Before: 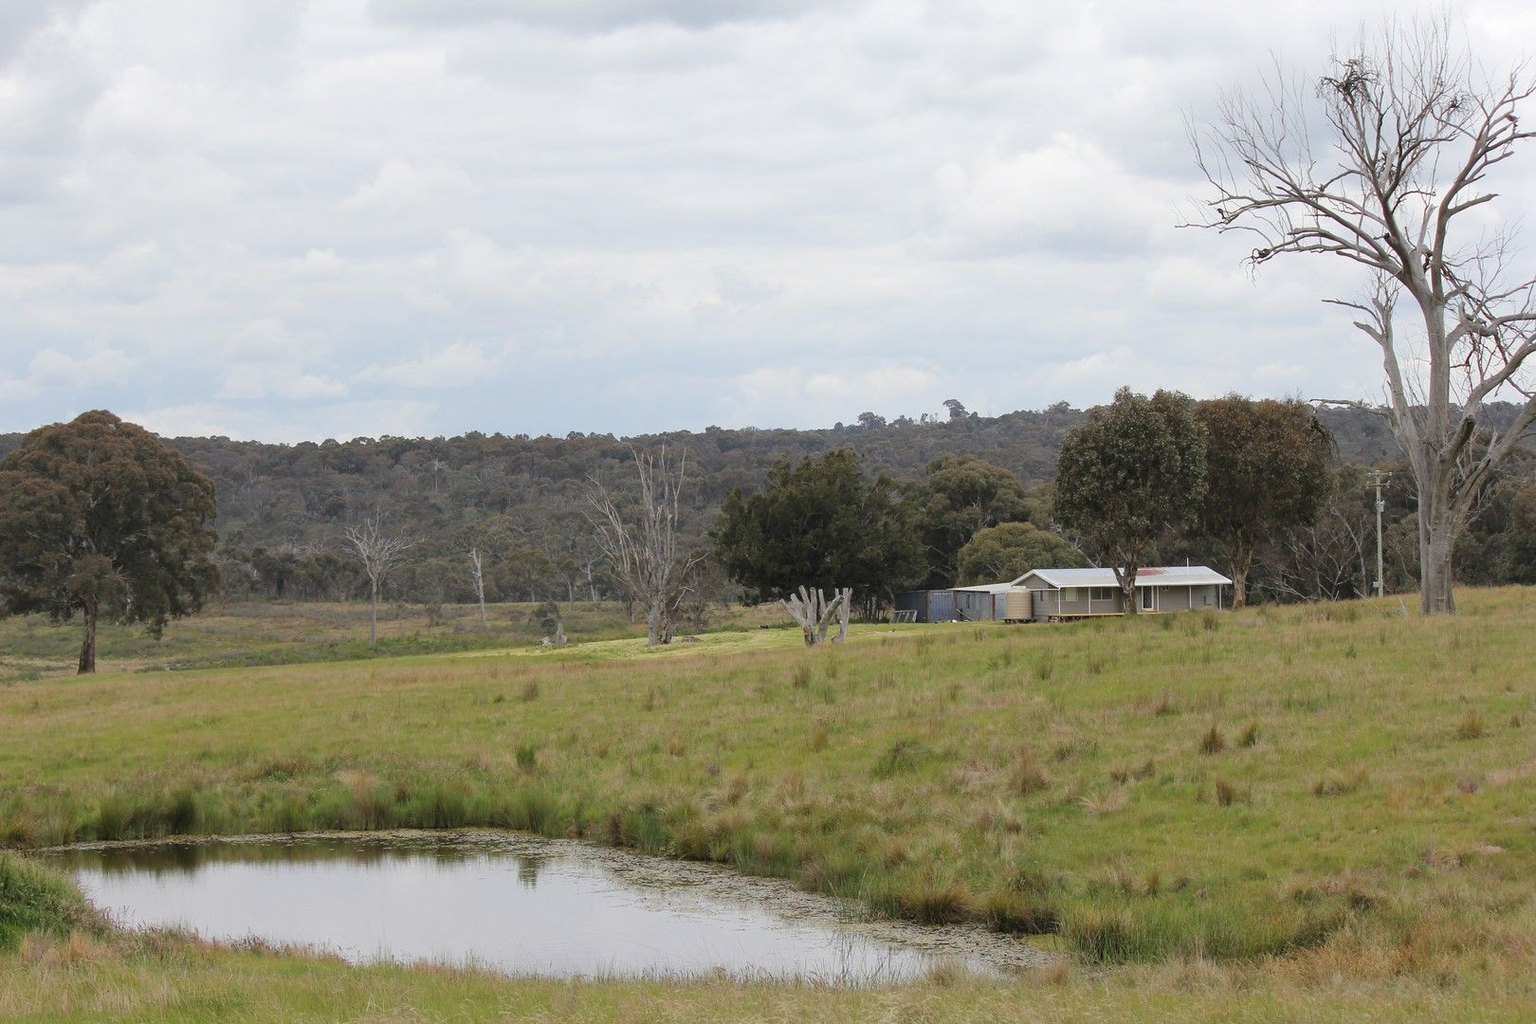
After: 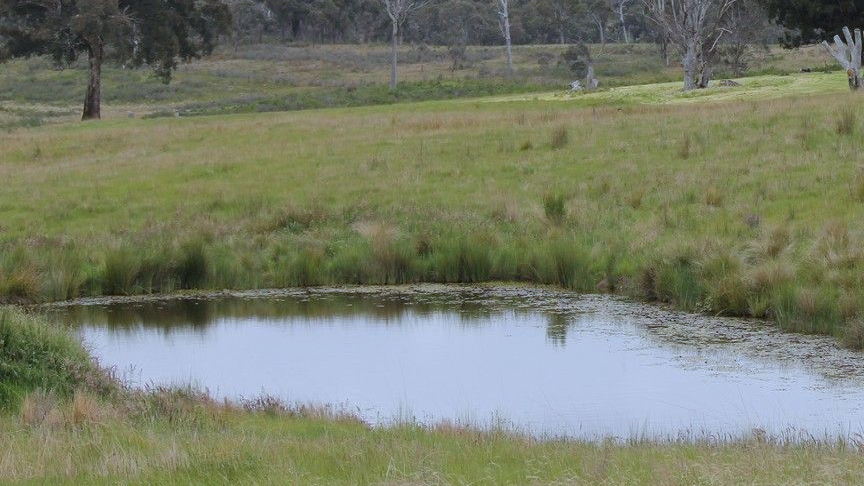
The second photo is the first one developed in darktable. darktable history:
crop and rotate: top 54.778%, right 46.61%, bottom 0.159%
white balance: red 0.926, green 1.003, blue 1.133
